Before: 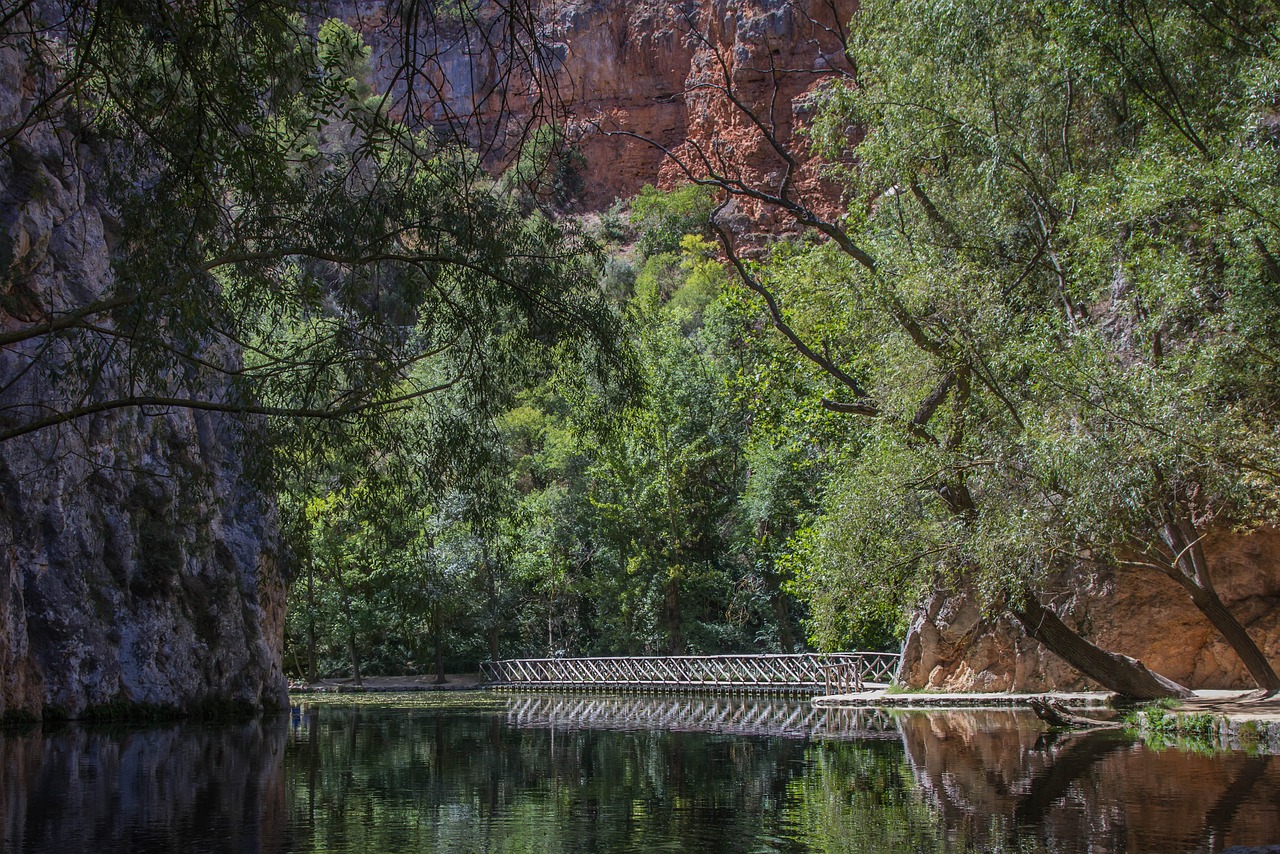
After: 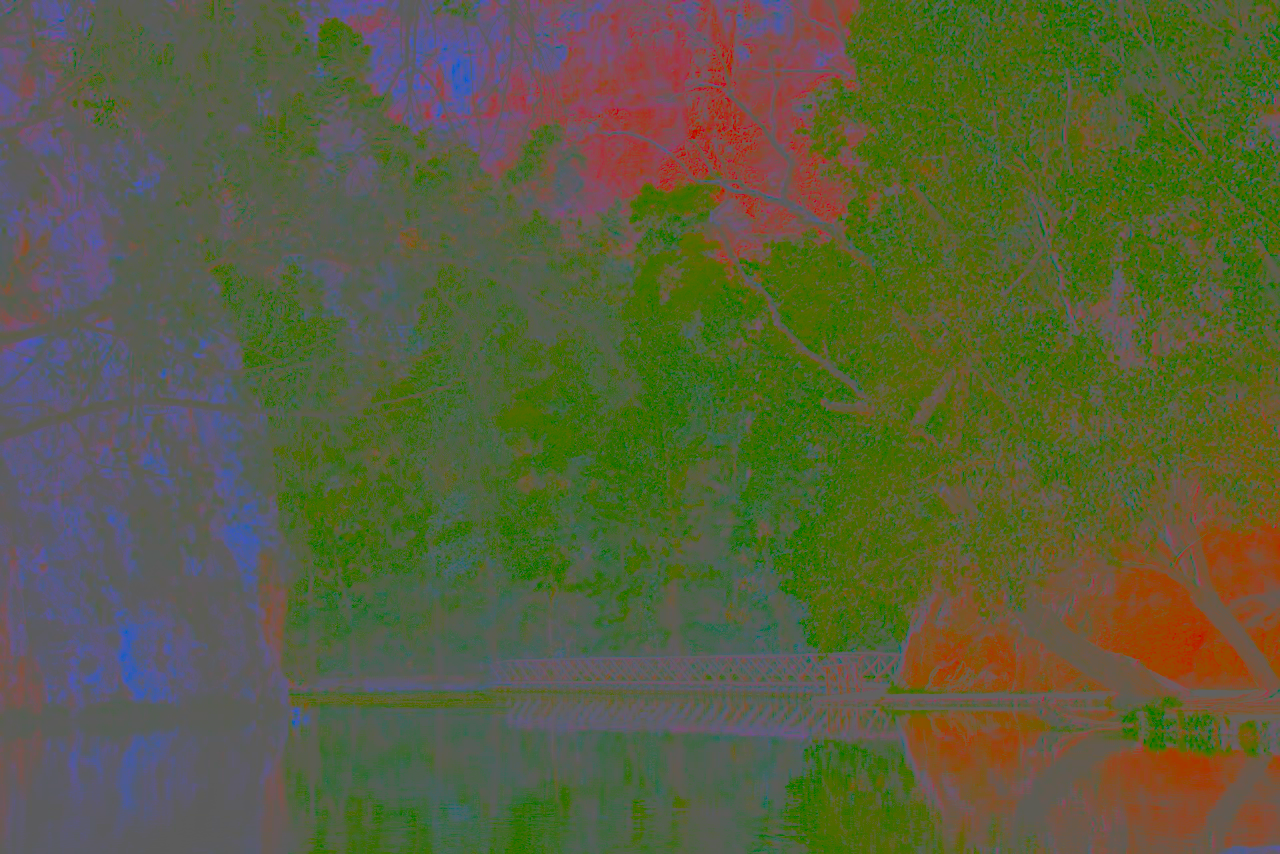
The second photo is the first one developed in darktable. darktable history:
contrast brightness saturation: contrast -0.976, brightness -0.16, saturation 0.735
base curve: curves: ch0 [(0, 0) (0.028, 0.03) (0.121, 0.232) (0.46, 0.748) (0.859, 0.968) (1, 1)], preserve colors none
